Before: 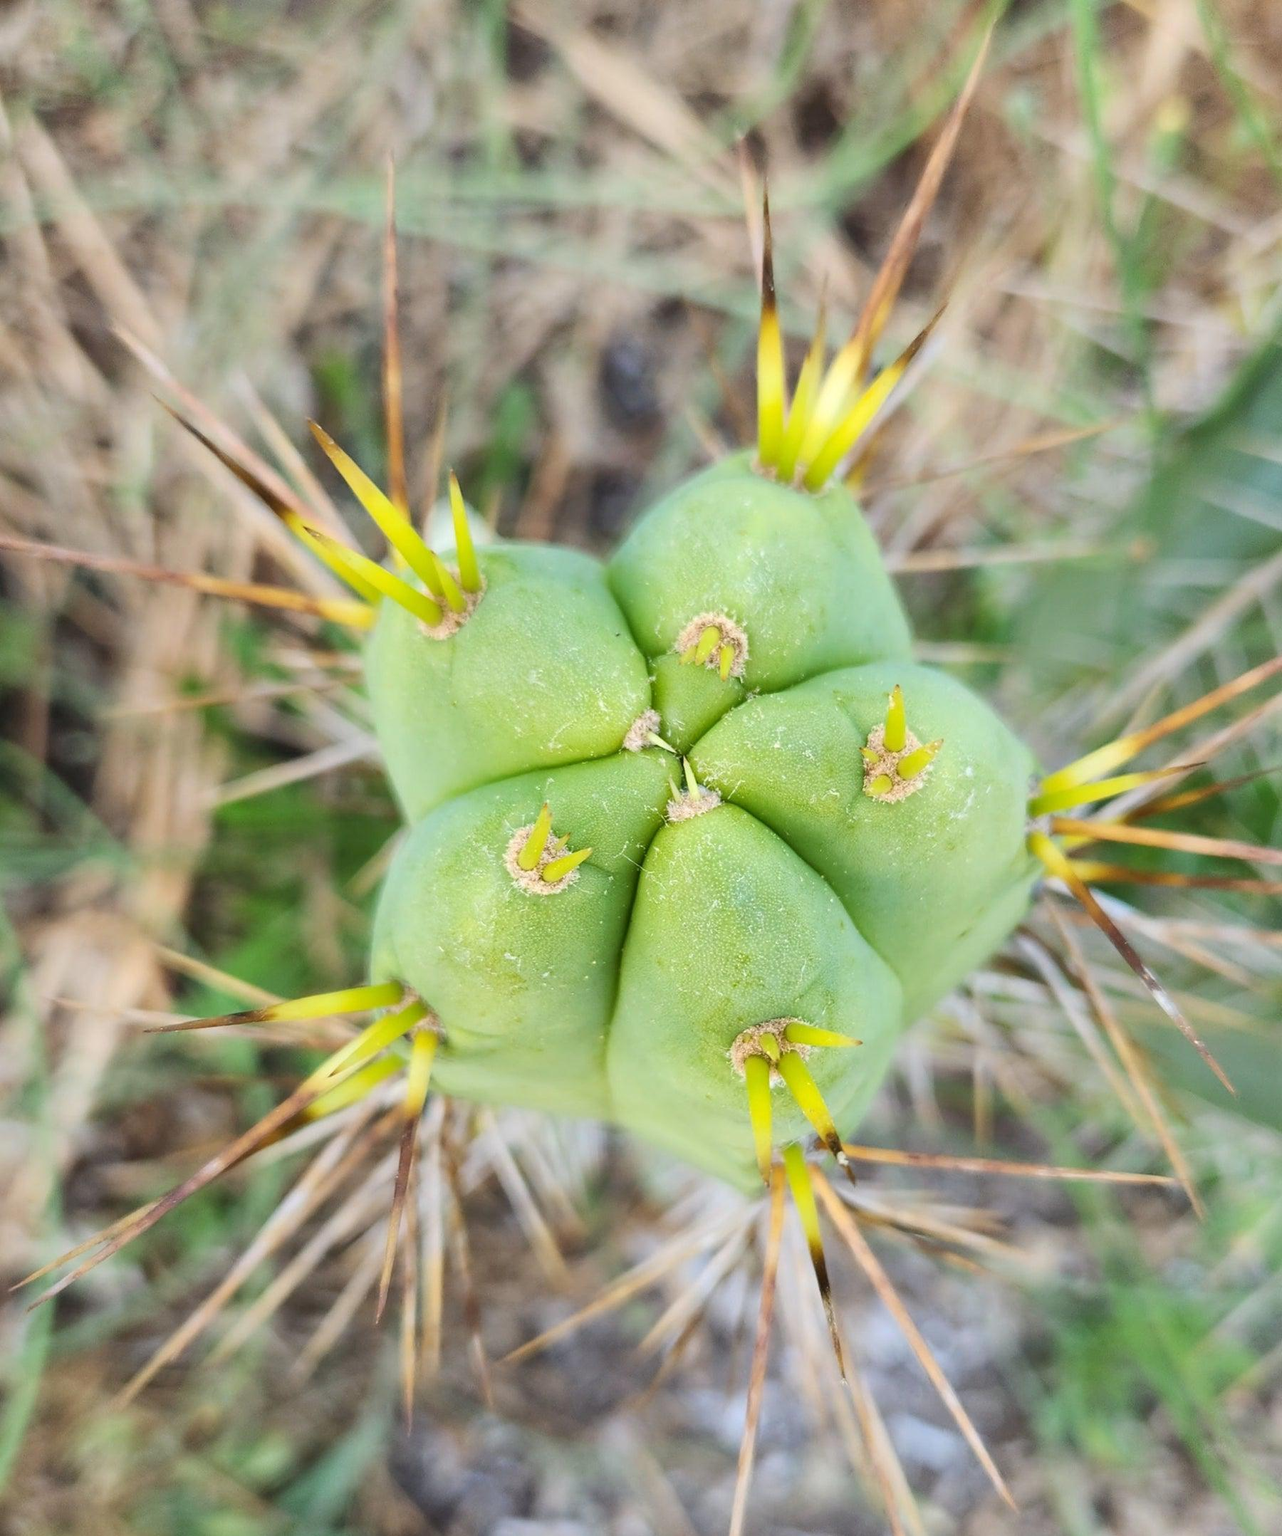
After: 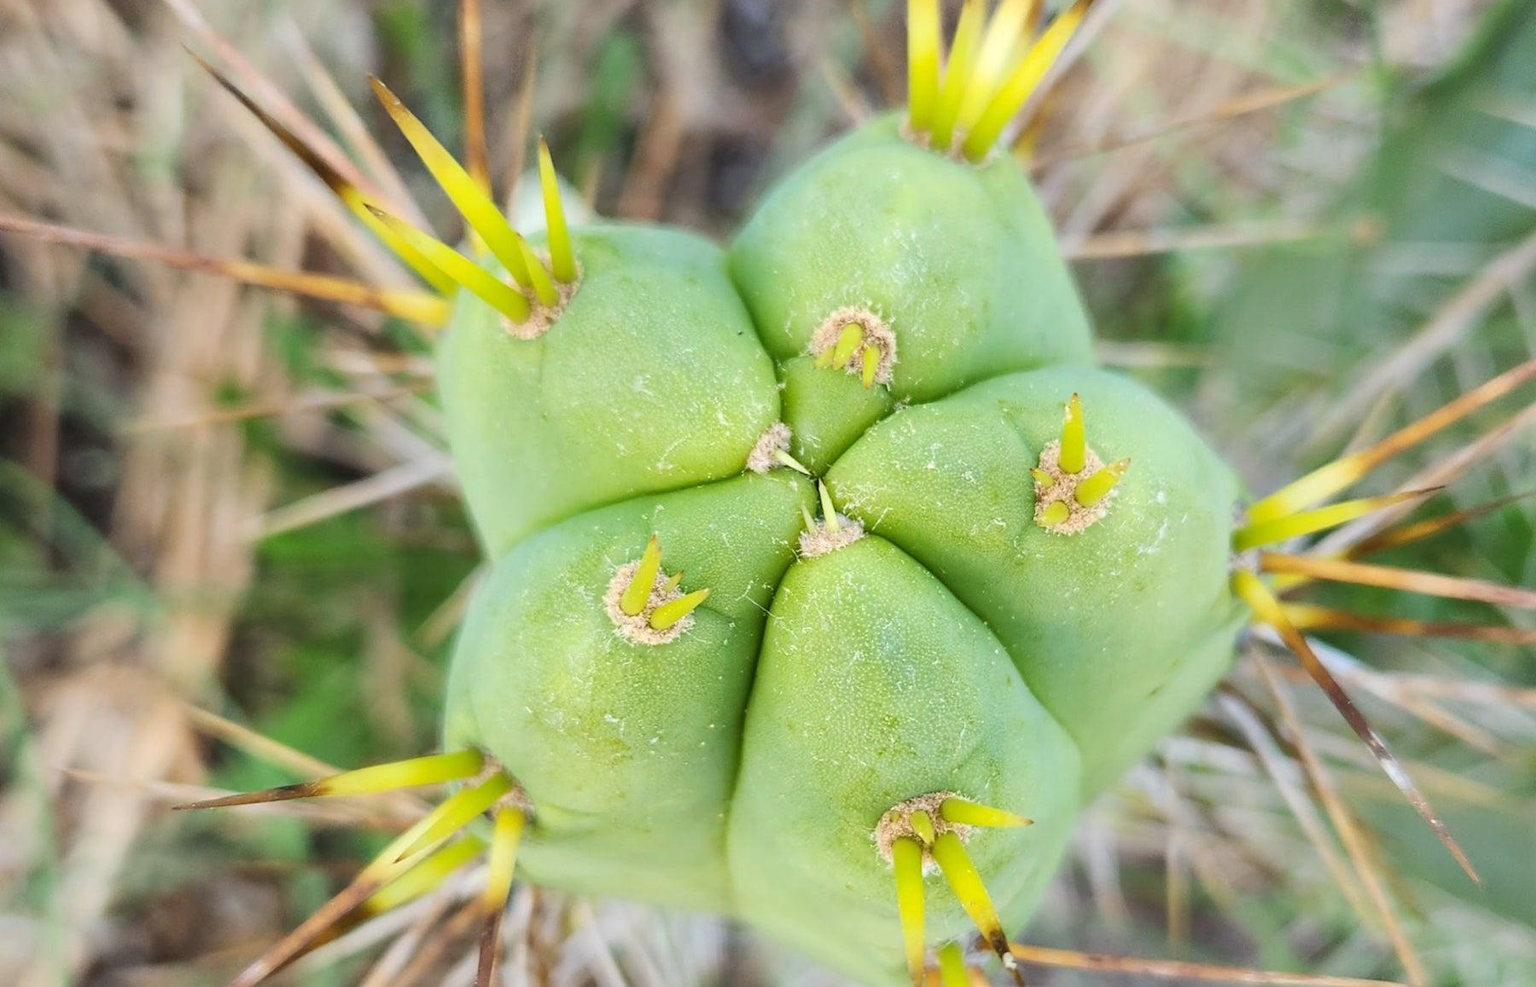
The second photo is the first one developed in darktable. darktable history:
crop and rotate: top 23.257%, bottom 23.089%
